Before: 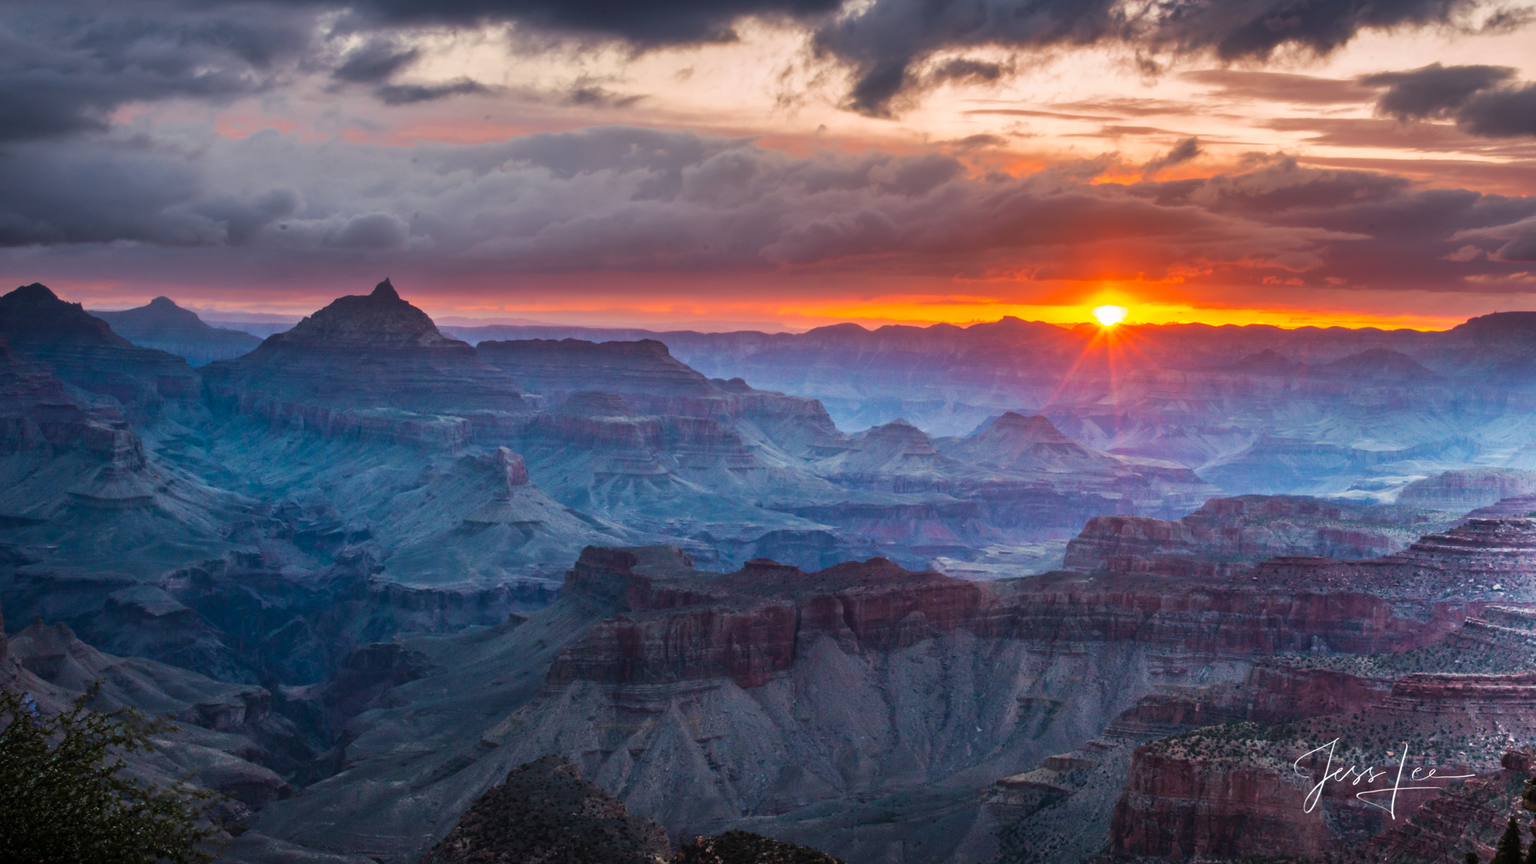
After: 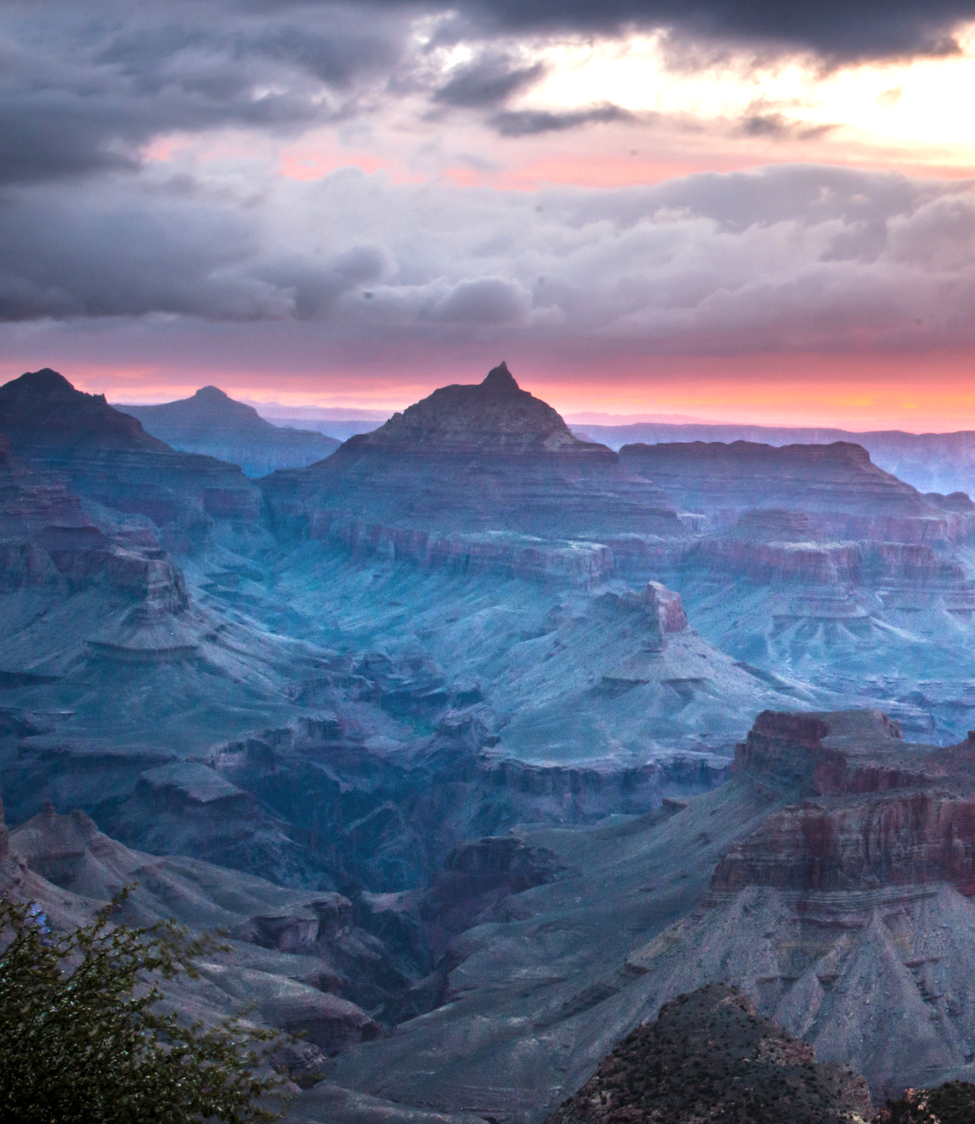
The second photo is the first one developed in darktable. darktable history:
contrast brightness saturation: saturation -0.091
crop and rotate: left 0.061%, top 0%, right 51.188%
exposure: black level correction 0.001, exposure 1.054 EV, compensate highlight preservation false
